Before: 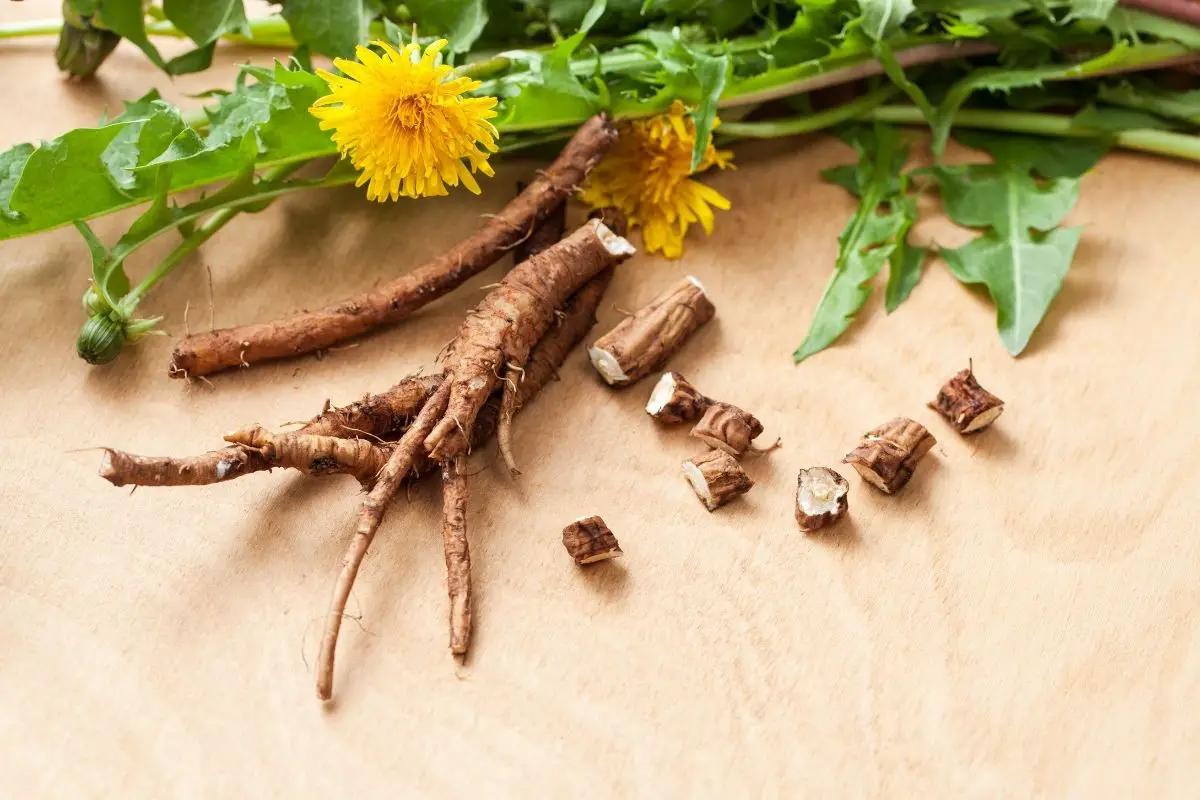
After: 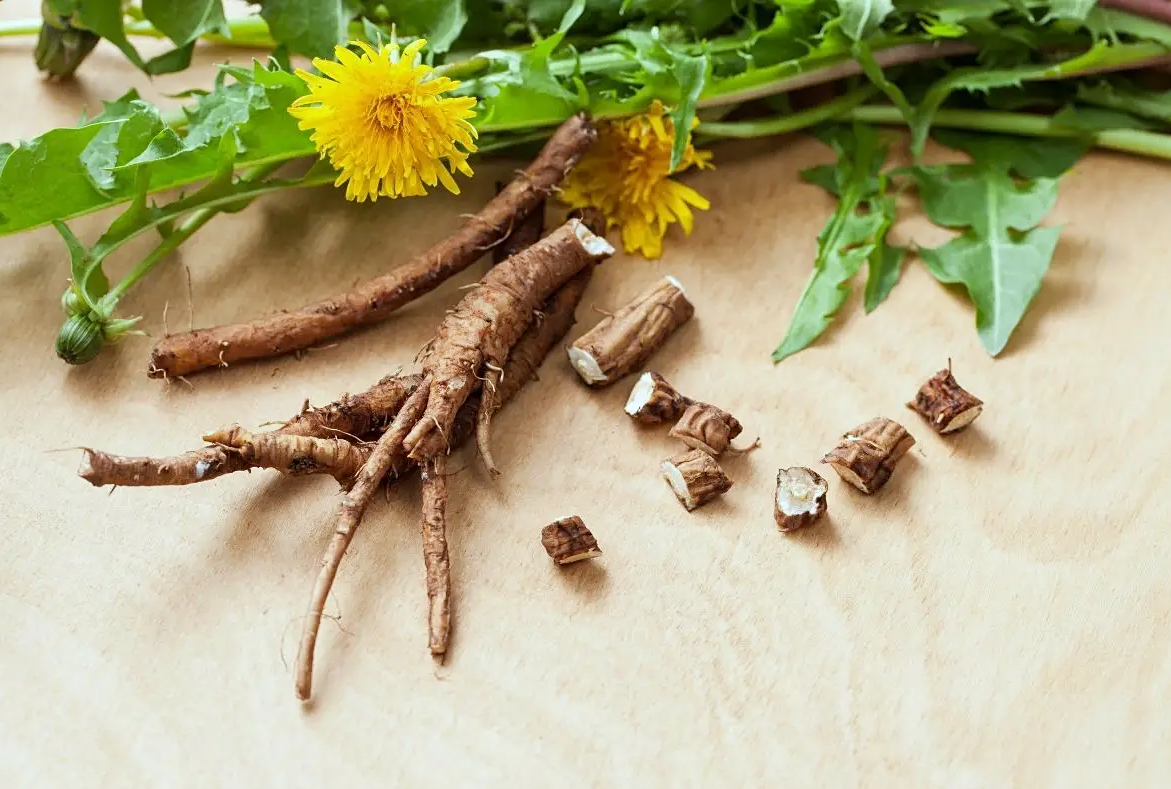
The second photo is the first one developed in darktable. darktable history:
sharpen: amount 0.2
crop and rotate: left 1.774%, right 0.633%, bottom 1.28%
white balance: red 0.925, blue 1.046
